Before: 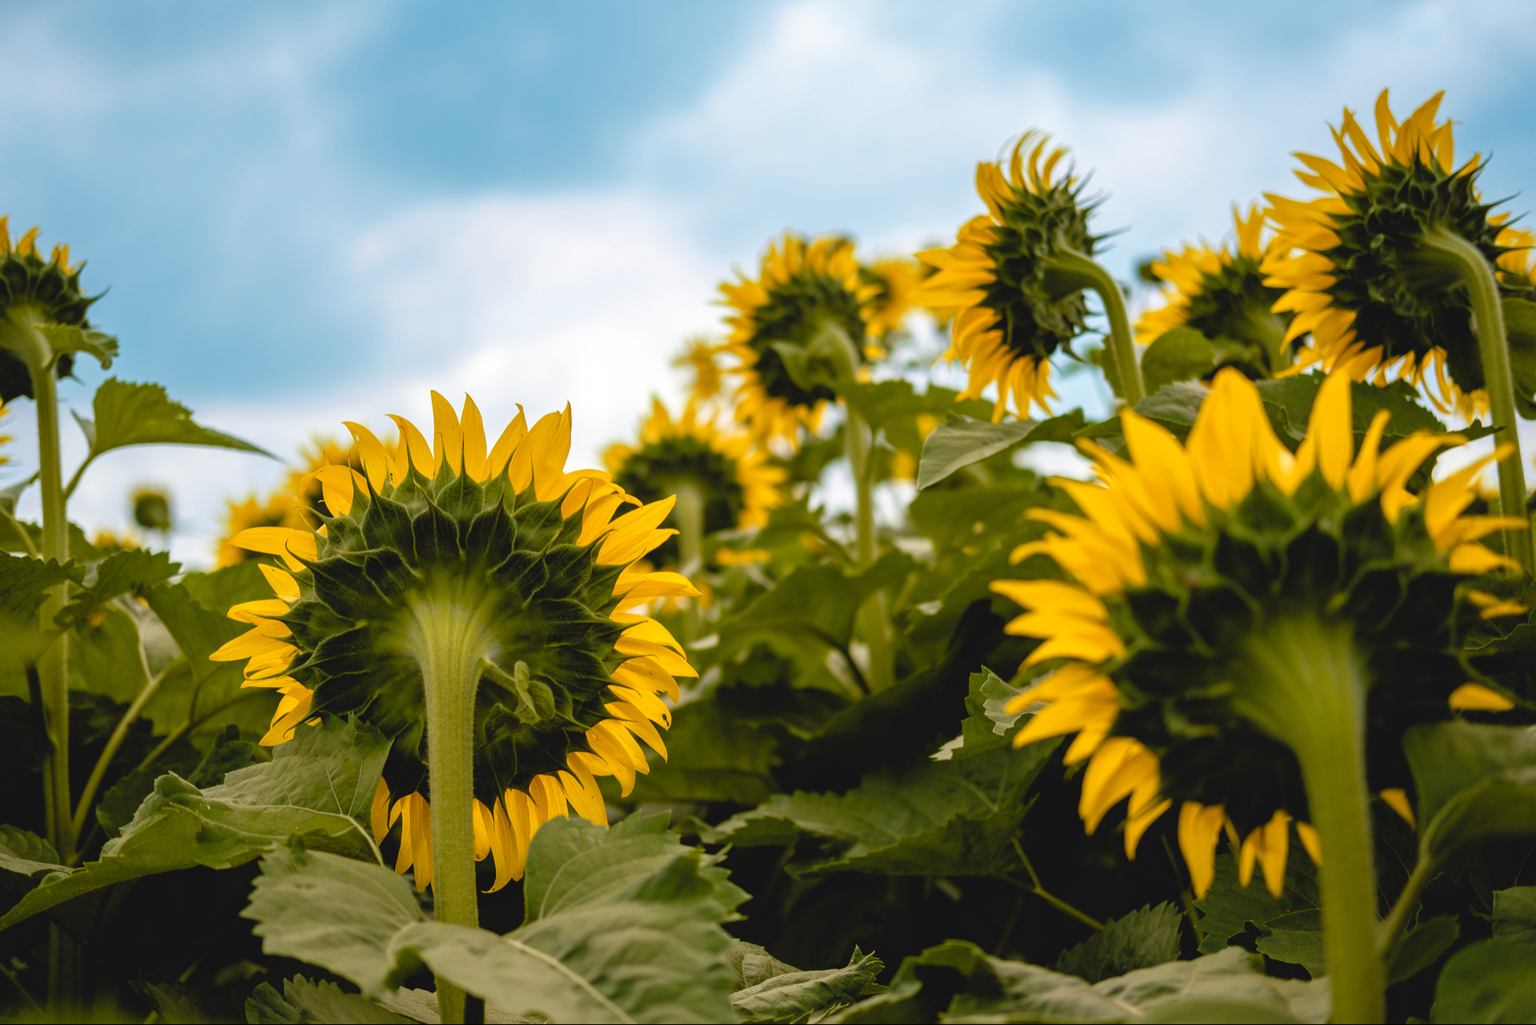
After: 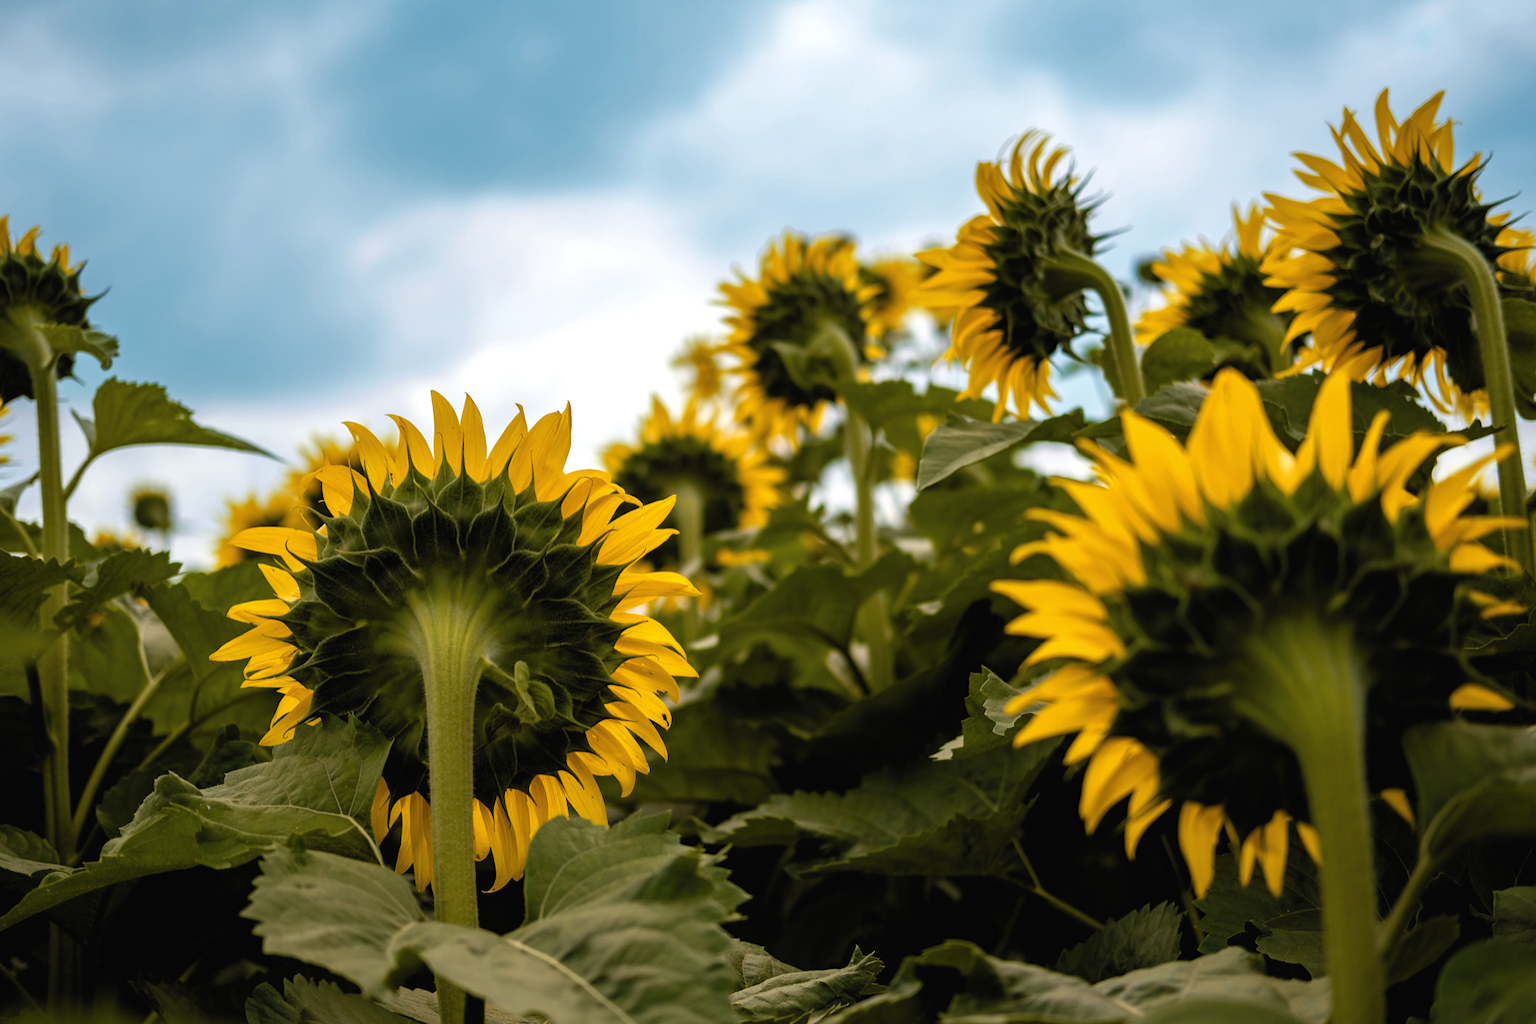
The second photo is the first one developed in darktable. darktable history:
levels: gray 50.75%, white 99.94%, levels [0.029, 0.545, 0.971]
